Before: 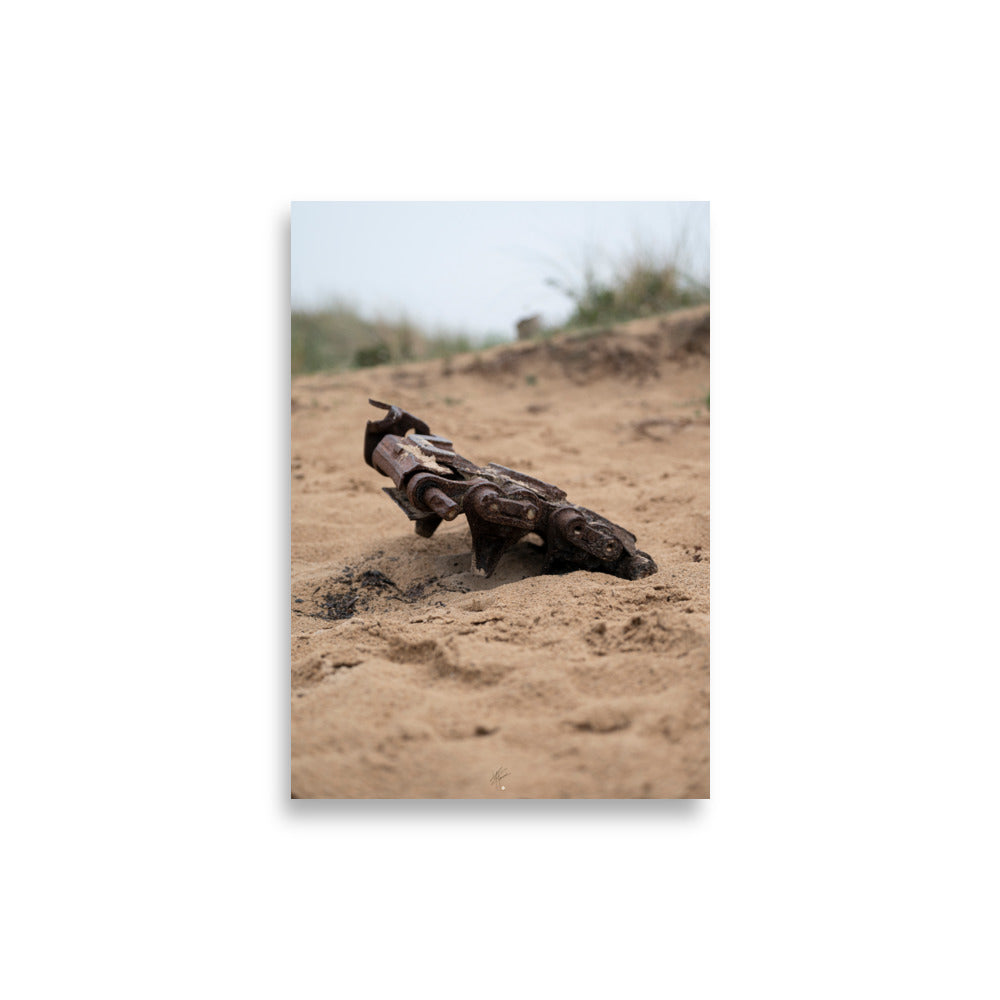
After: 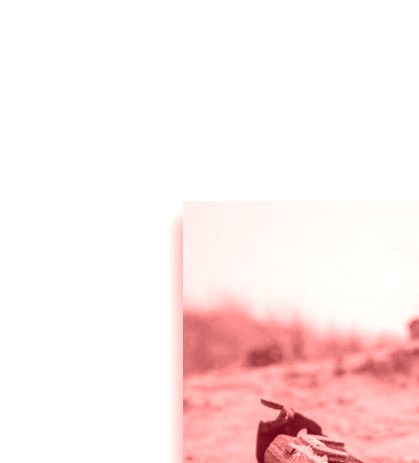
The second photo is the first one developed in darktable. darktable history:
crop and rotate: left 10.817%, top 0.062%, right 47.194%, bottom 53.626%
color correction: highlights a* 21.88, highlights b* 22.25
colorize: saturation 60%, source mix 100%
local contrast: on, module defaults
color balance: lift [1.006, 0.985, 1.002, 1.015], gamma [1, 0.953, 1.008, 1.047], gain [1.076, 1.13, 1.004, 0.87]
